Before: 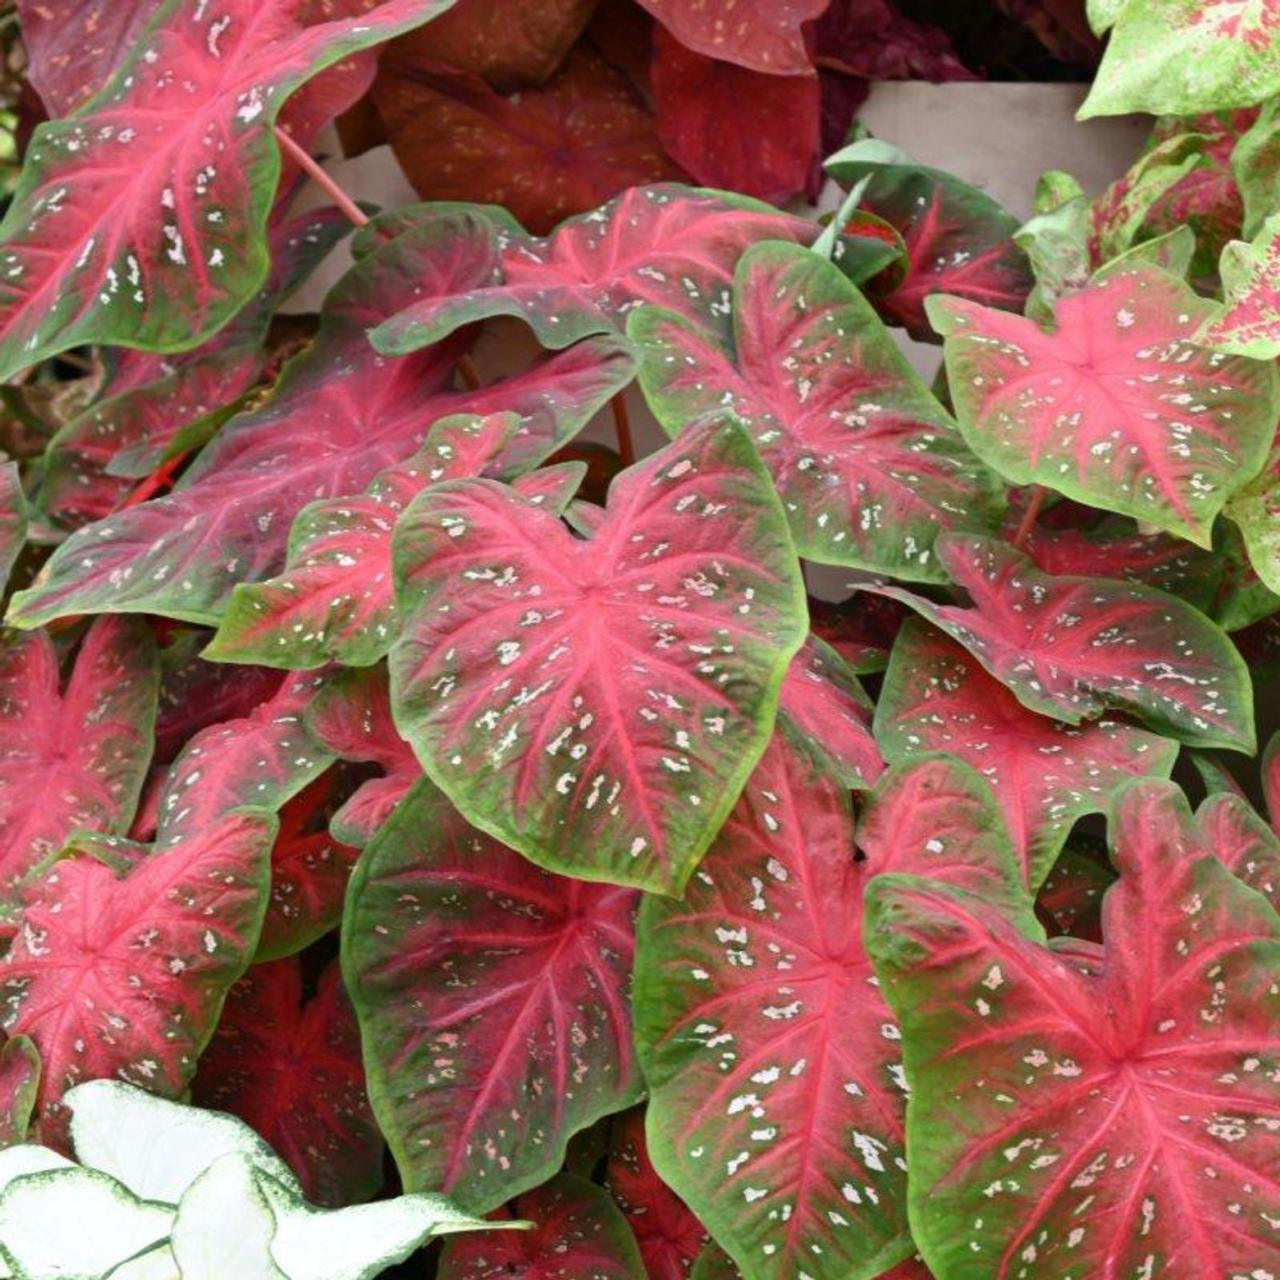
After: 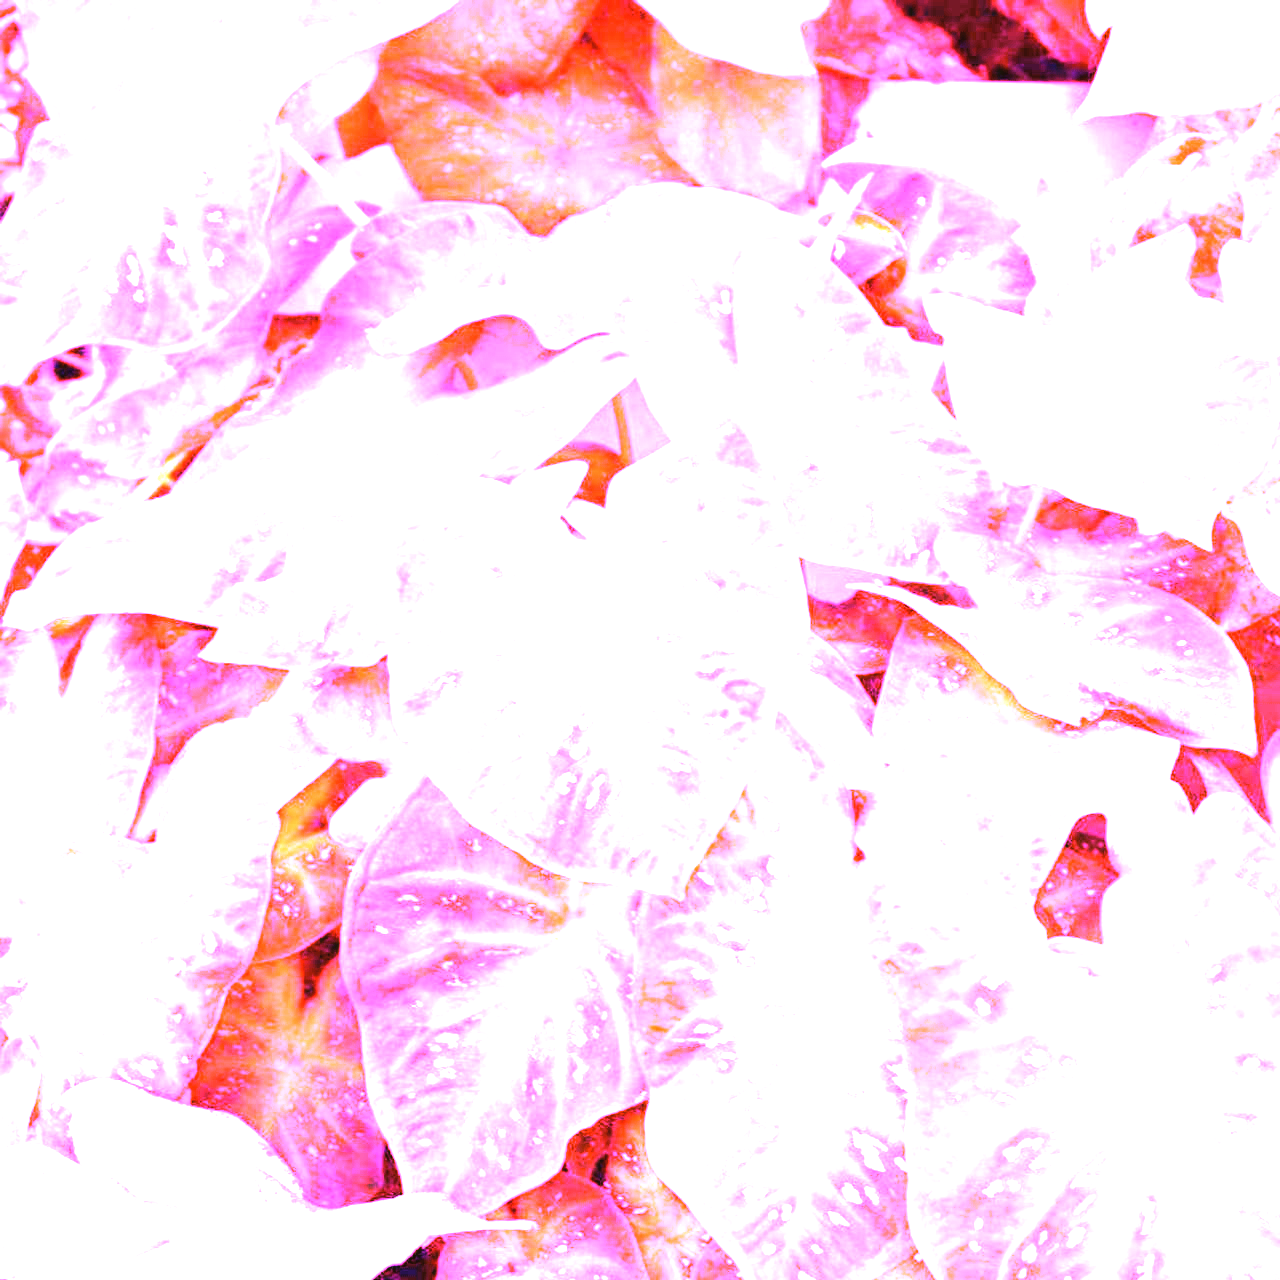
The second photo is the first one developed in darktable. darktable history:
shadows and highlights: radius 110.86, shadows 51.09, white point adjustment 9.16, highlights -4.17, highlights color adjustment 32.2%, soften with gaussian
white balance: red 8, blue 8
exposure: exposure 0.507 EV, compensate highlight preservation false
color balance: lift [1.005, 1.002, 0.998, 0.998], gamma [1, 1.021, 1.02, 0.979], gain [0.923, 1.066, 1.056, 0.934]
